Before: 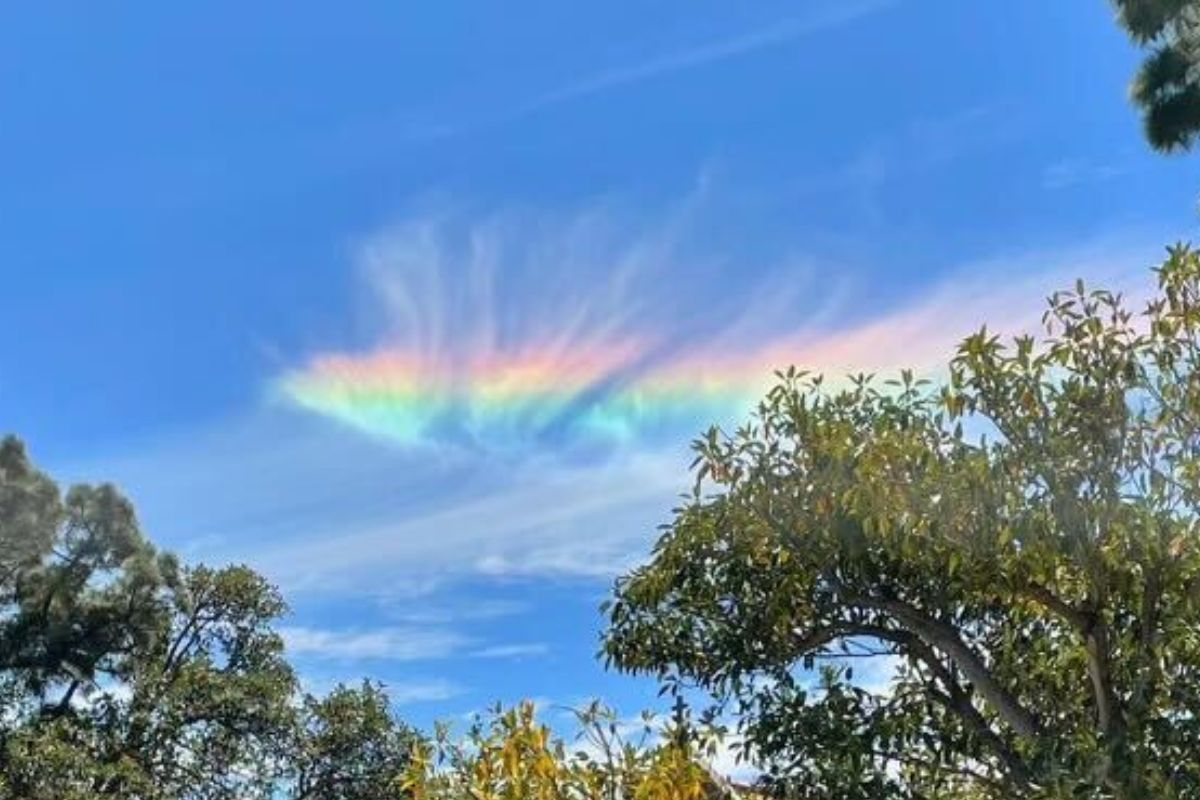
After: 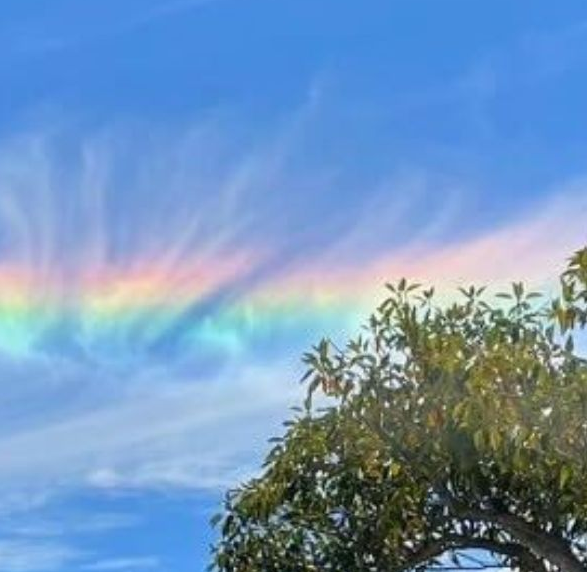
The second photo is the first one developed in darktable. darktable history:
crop: left 32.43%, top 10.954%, right 18.574%, bottom 17.458%
exposure: compensate highlight preservation false
